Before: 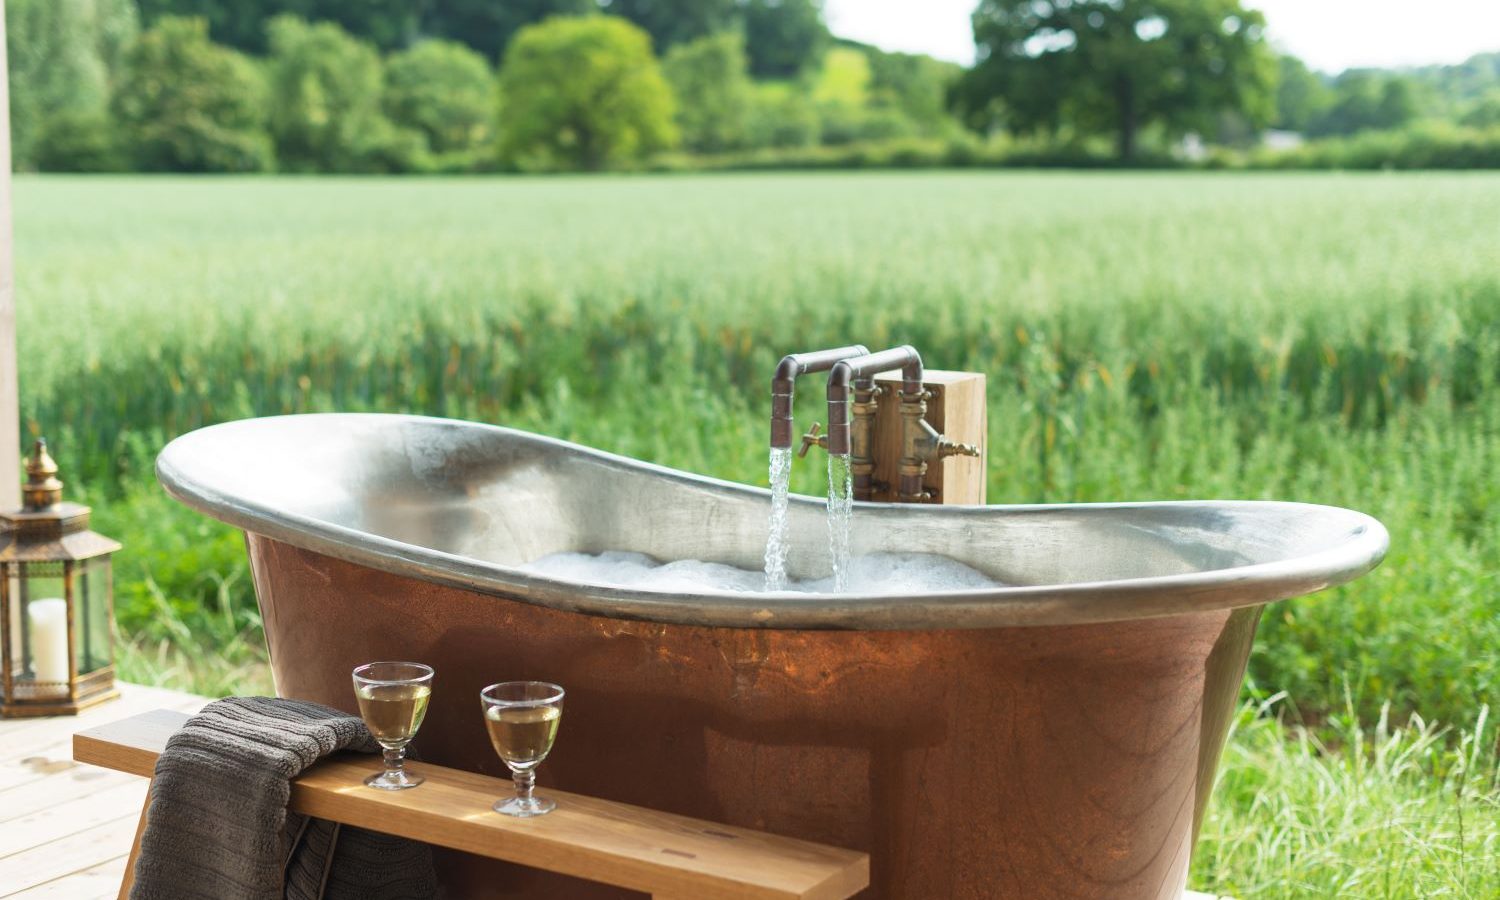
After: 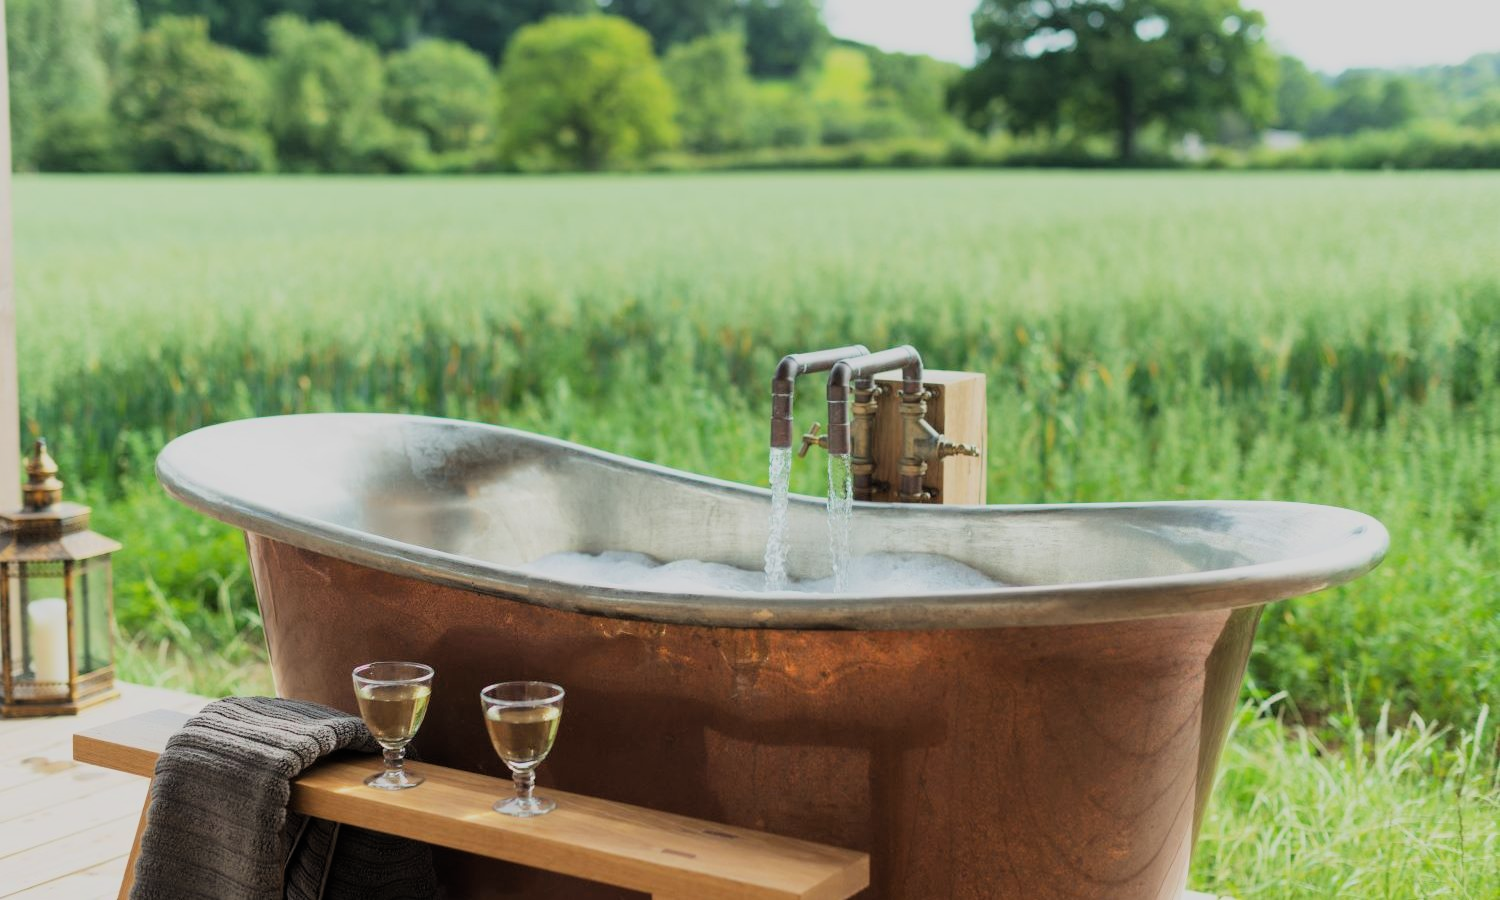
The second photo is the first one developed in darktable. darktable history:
filmic rgb: black relative exposure -7.65 EV, white relative exposure 4.56 EV, hardness 3.61, contrast 1.058, color science v6 (2022)
